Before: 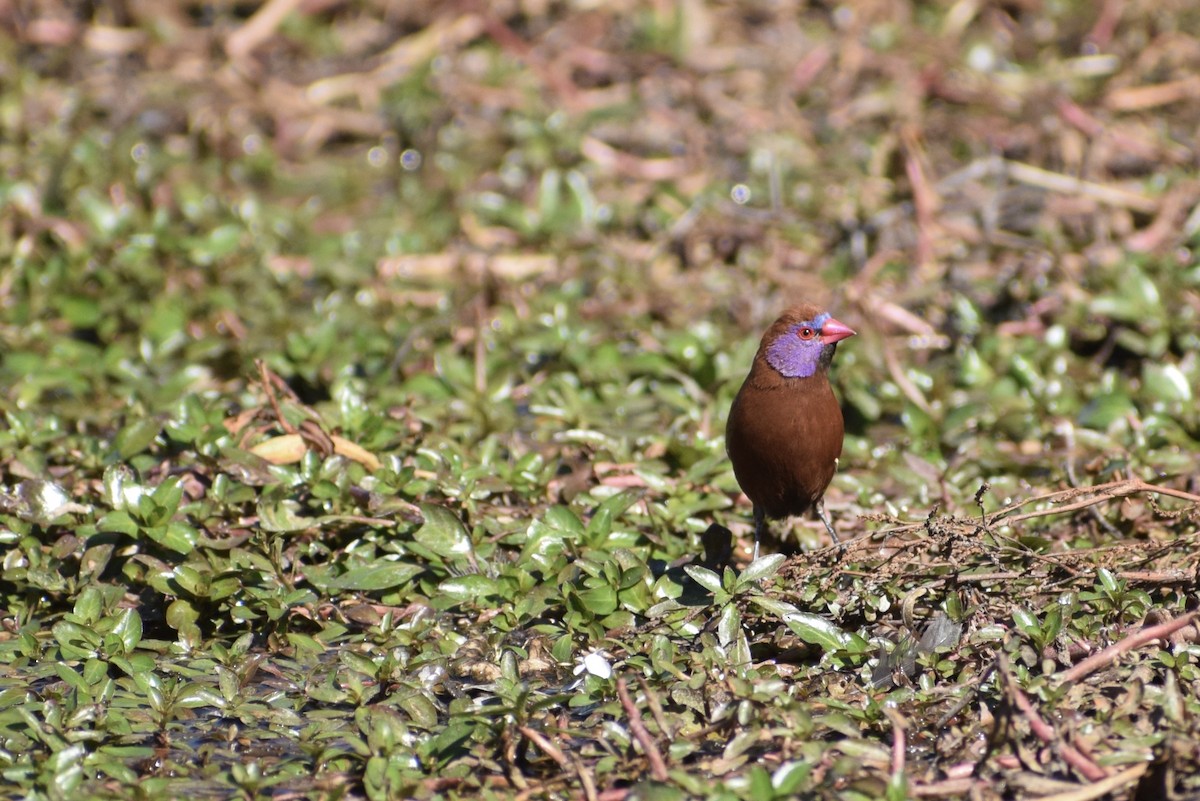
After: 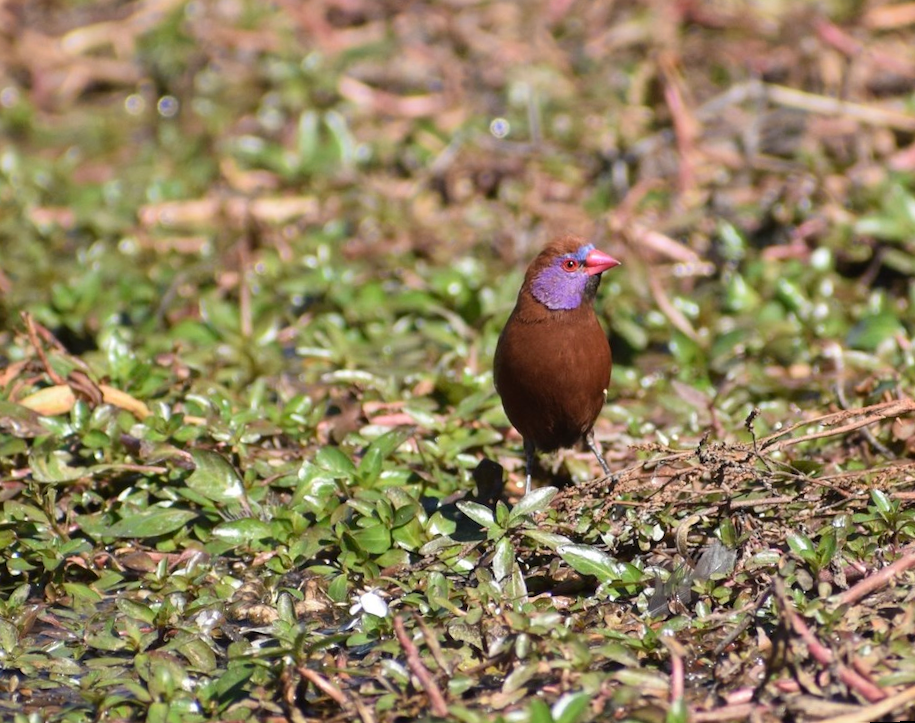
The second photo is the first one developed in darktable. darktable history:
rotate and perspective: rotation -2.12°, lens shift (vertical) 0.009, lens shift (horizontal) -0.008, automatic cropping original format, crop left 0.036, crop right 0.964, crop top 0.05, crop bottom 0.959
crop and rotate: left 17.959%, top 5.771%, right 1.742%
